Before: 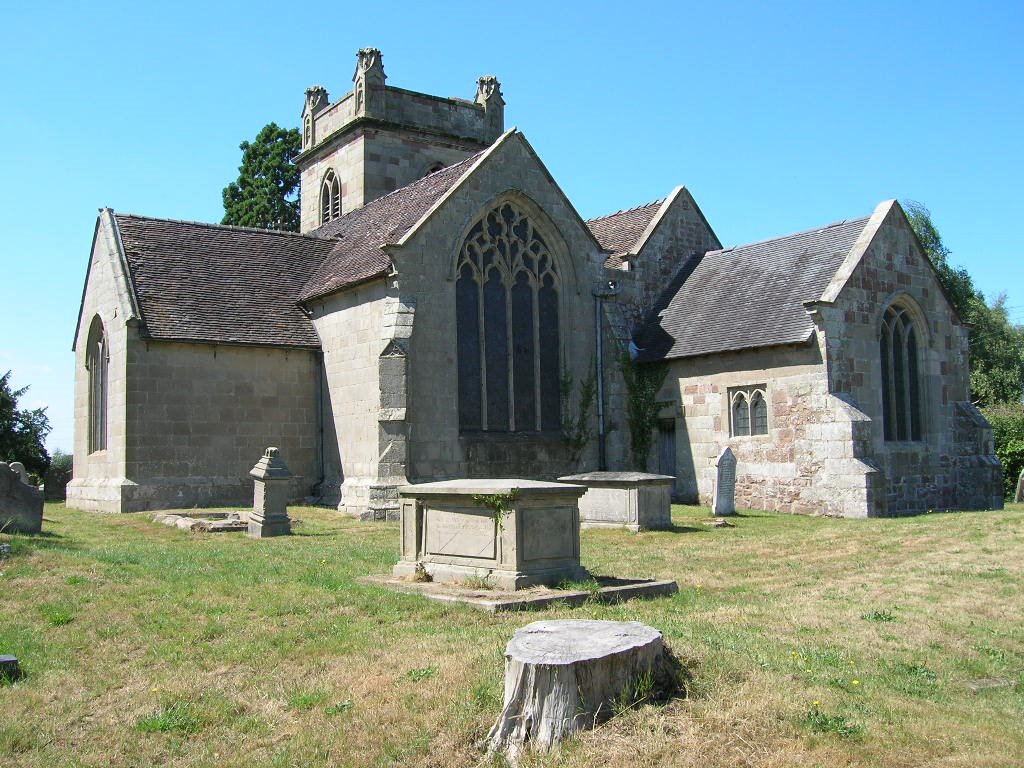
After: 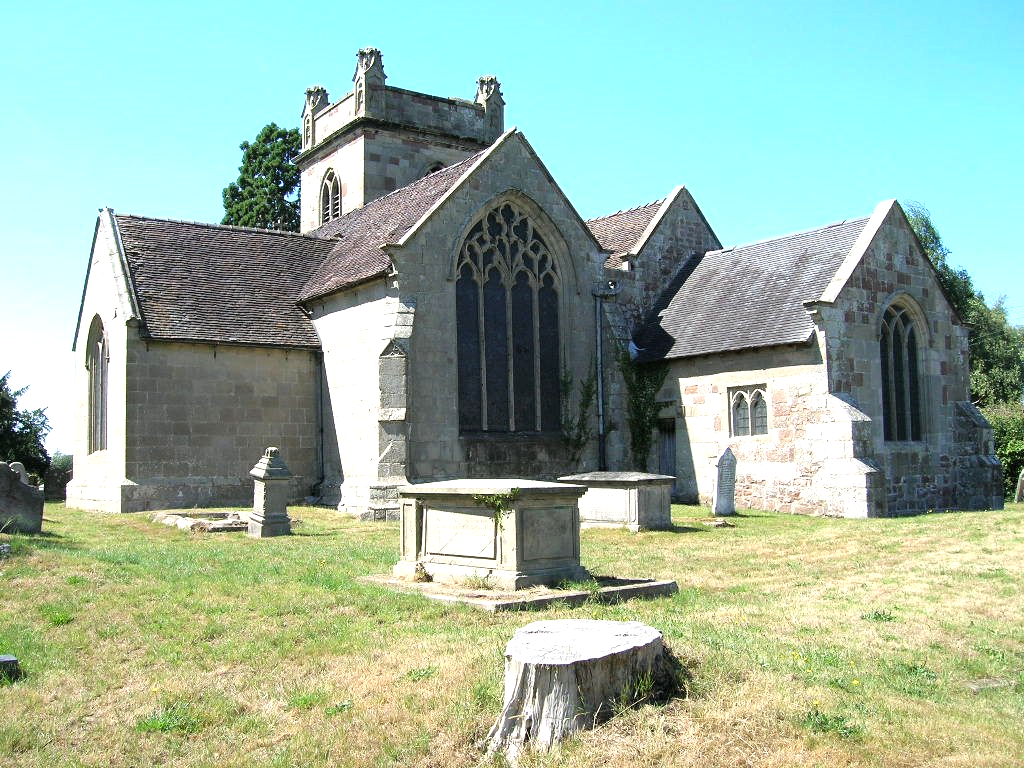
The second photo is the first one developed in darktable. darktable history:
tone equalizer: -8 EV -0.772 EV, -7 EV -0.727 EV, -6 EV -0.605 EV, -5 EV -0.392 EV, -3 EV 0.396 EV, -2 EV 0.6 EV, -1 EV 0.676 EV, +0 EV 0.767 EV
